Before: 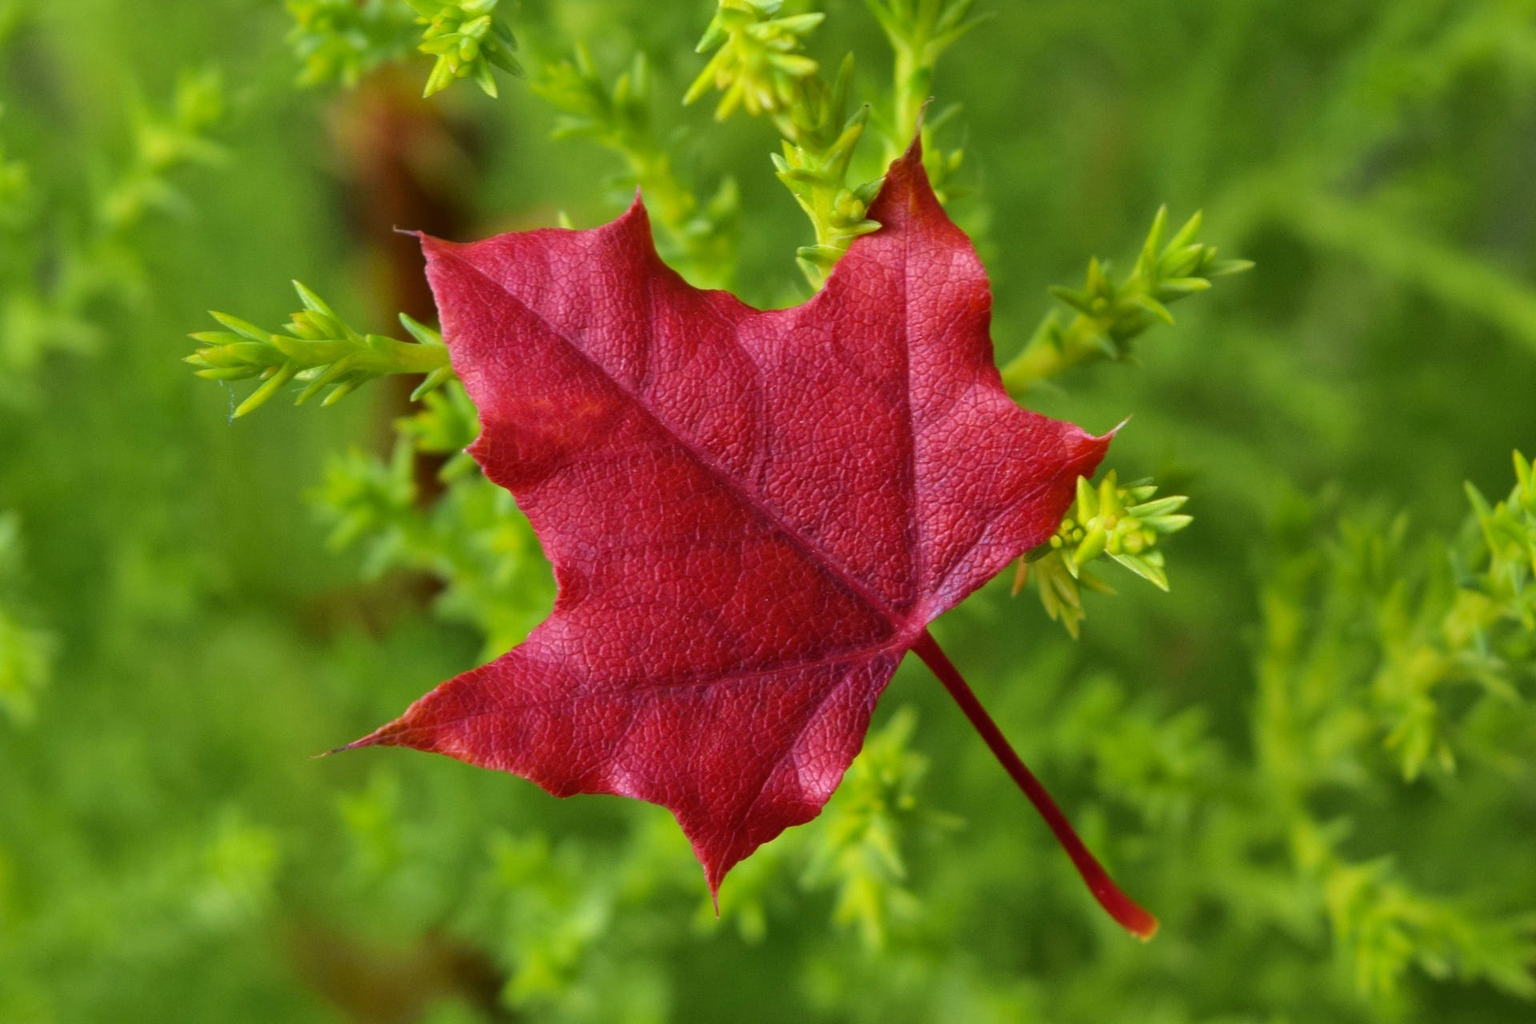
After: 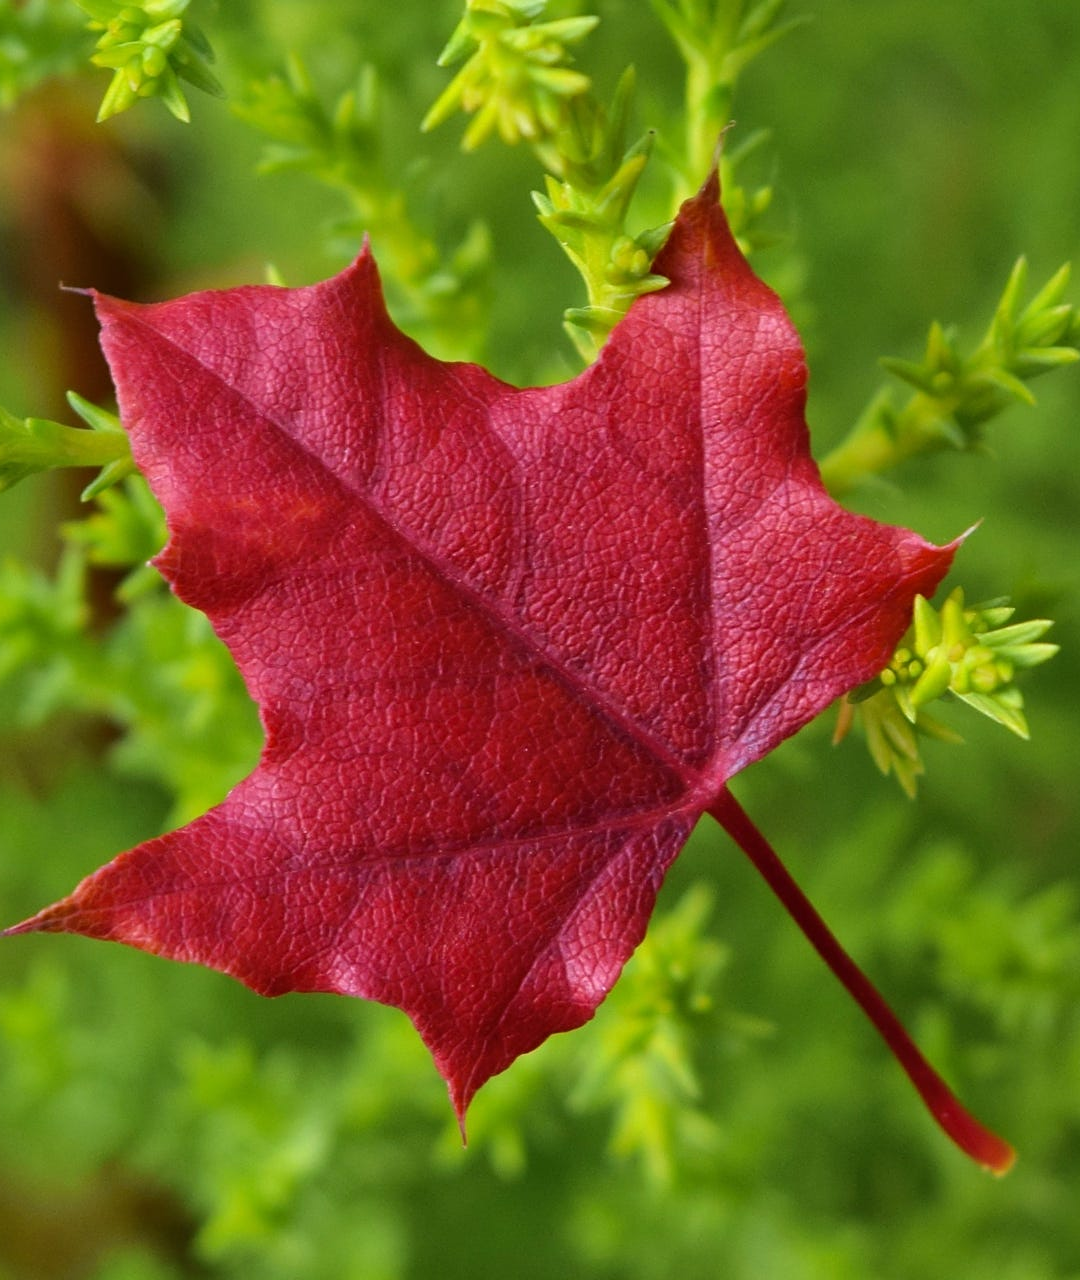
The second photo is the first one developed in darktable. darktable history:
sharpen: amount 0.2
crop and rotate: left 22.516%, right 21.234%
